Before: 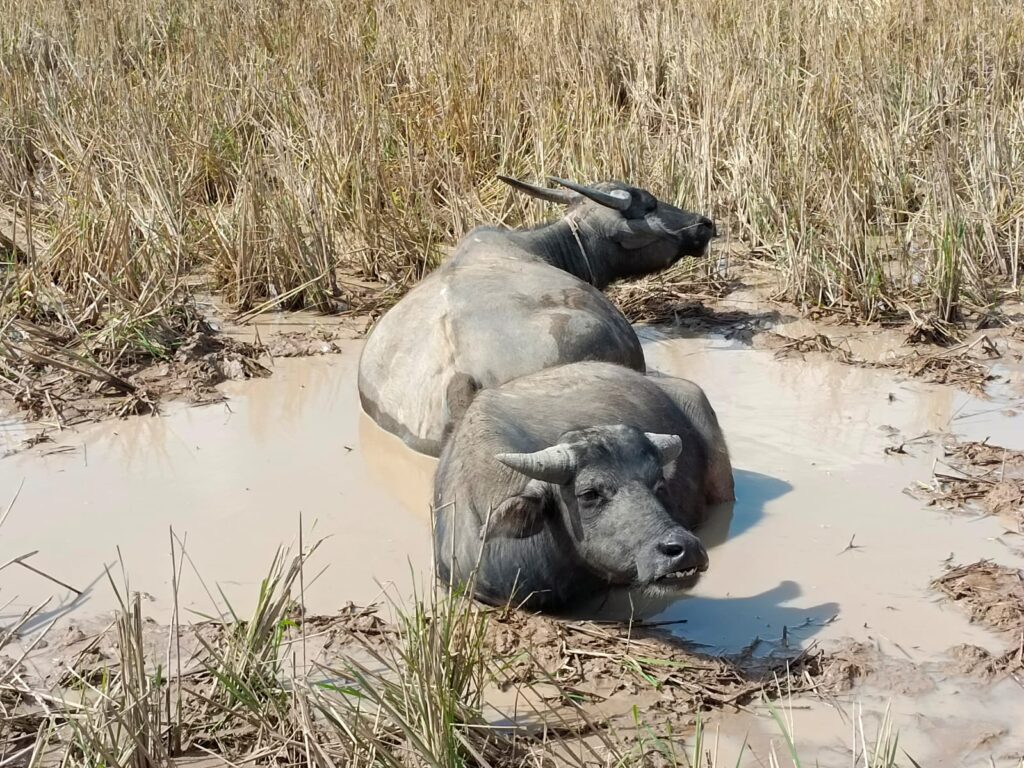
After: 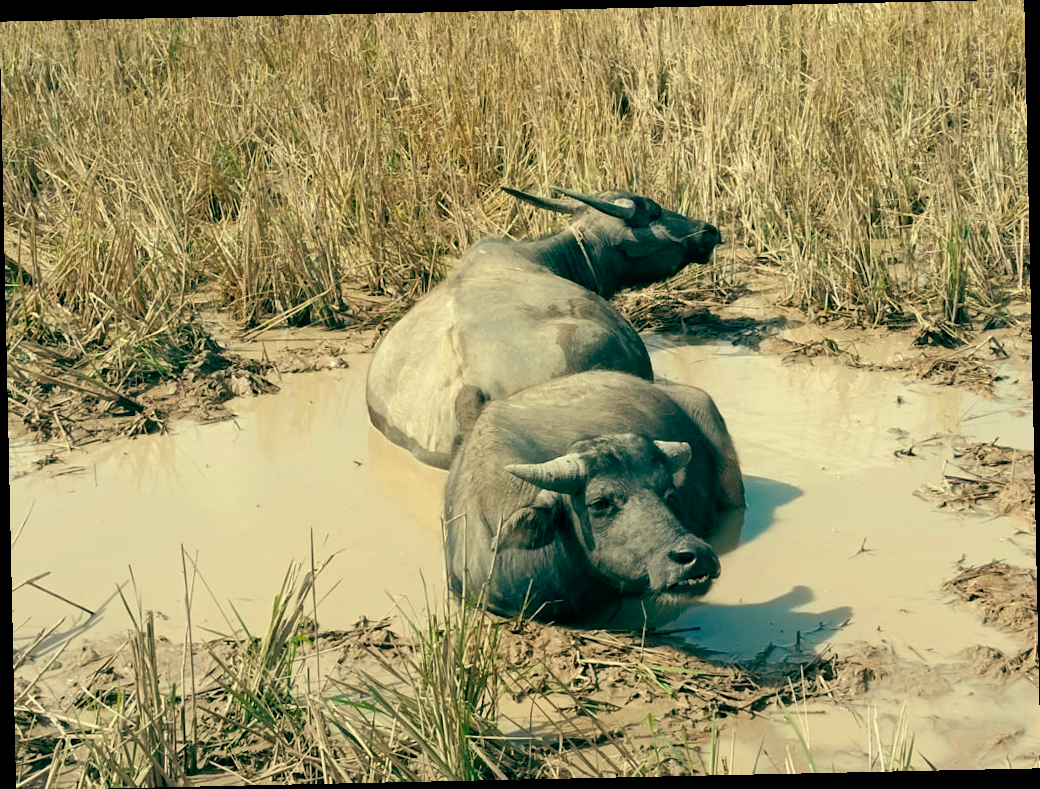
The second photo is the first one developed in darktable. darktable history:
rotate and perspective: rotation -1.24°, automatic cropping off
color balance: mode lift, gamma, gain (sRGB), lift [1, 0.69, 1, 1], gamma [1, 1.482, 1, 1], gain [1, 1, 1, 0.802]
